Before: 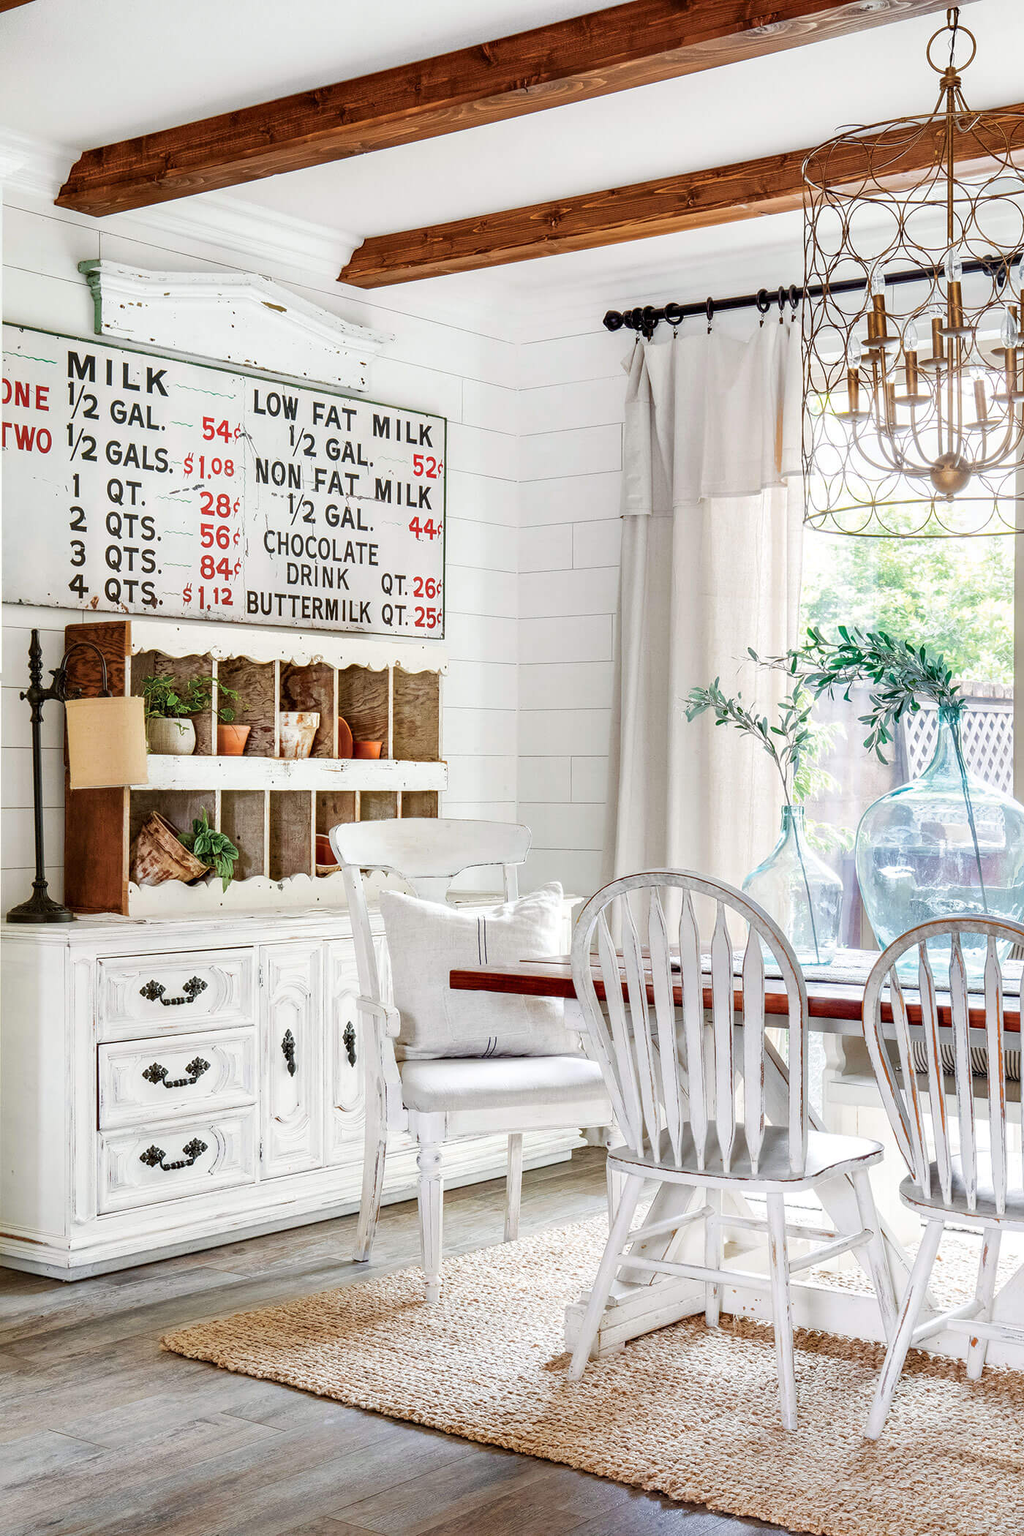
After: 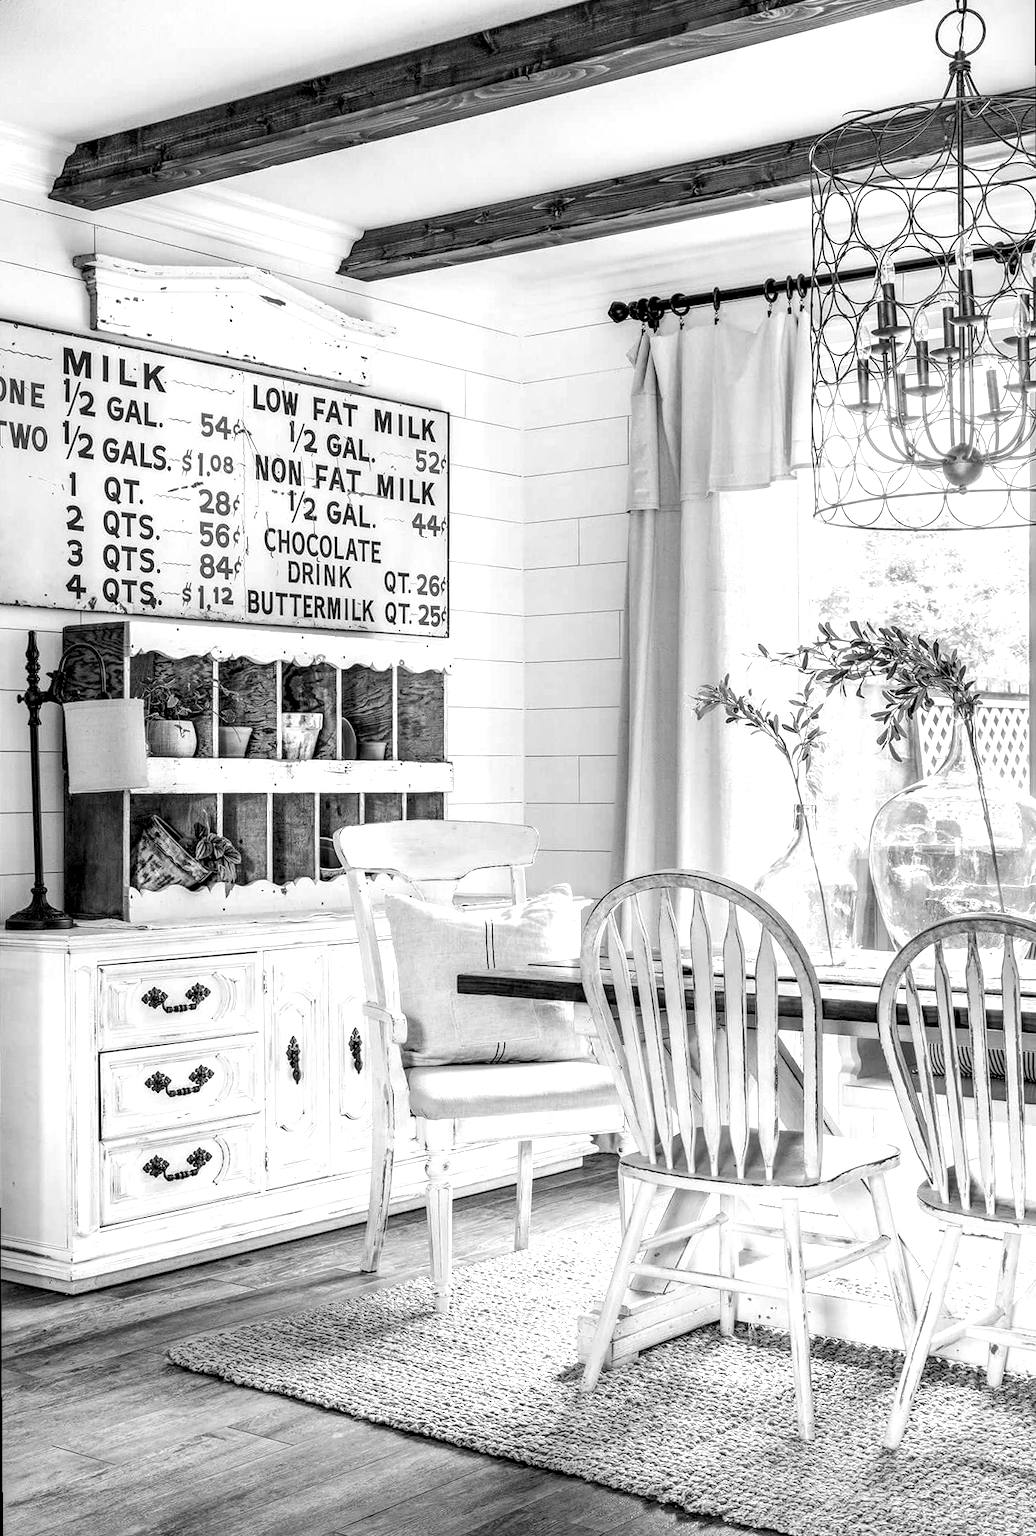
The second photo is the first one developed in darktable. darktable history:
exposure: black level correction 0.005, exposure 0.286 EV, compensate highlight preservation false
local contrast: detail 160%
monochrome: on, module defaults
rotate and perspective: rotation -0.45°, automatic cropping original format, crop left 0.008, crop right 0.992, crop top 0.012, crop bottom 0.988
